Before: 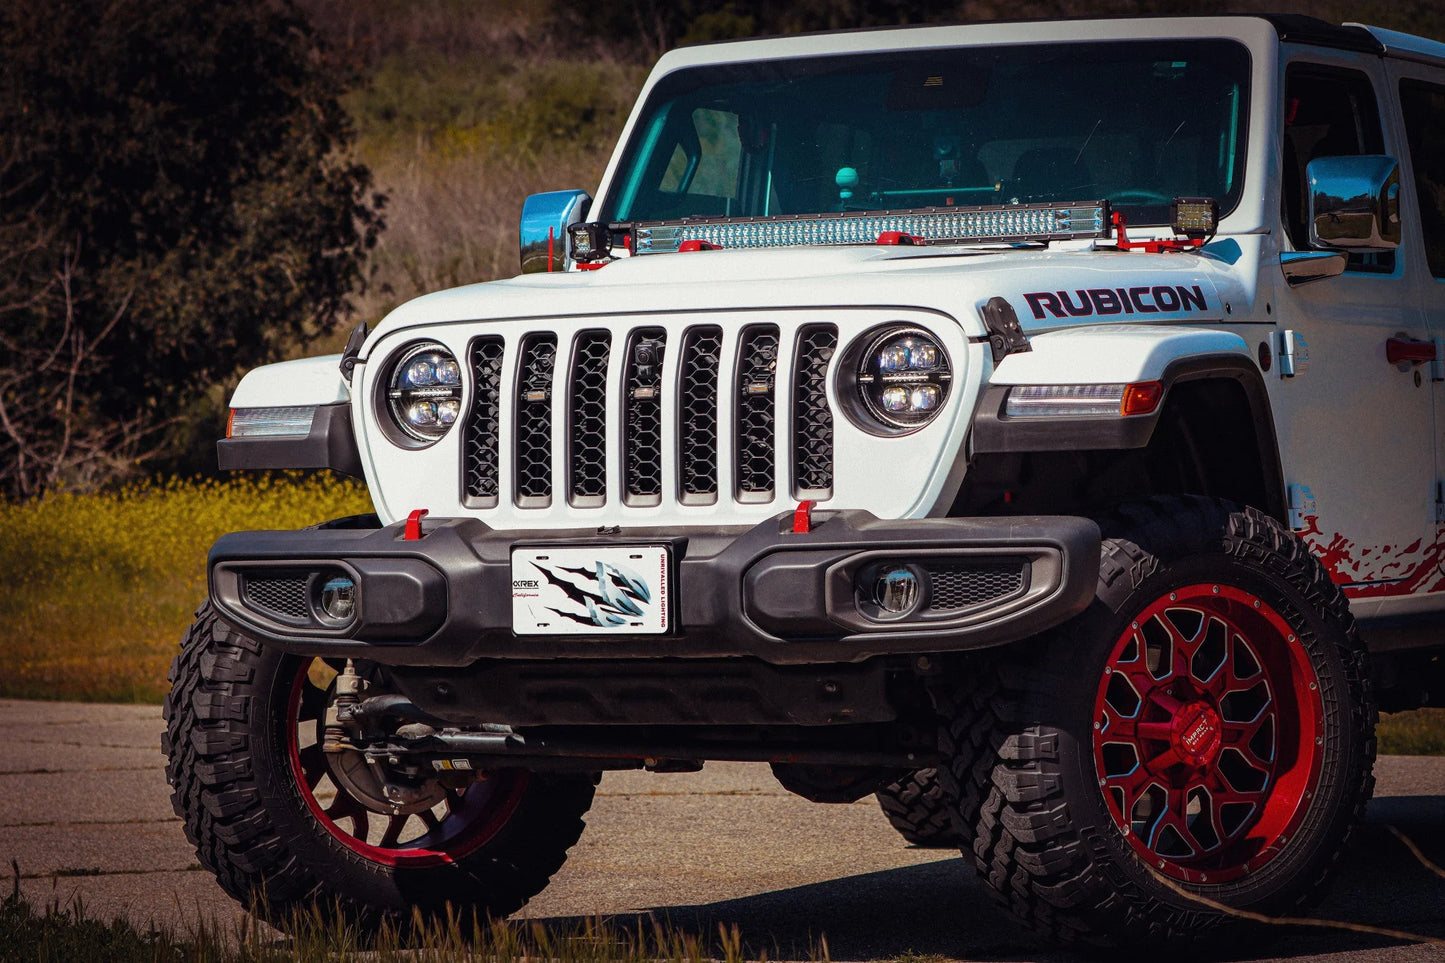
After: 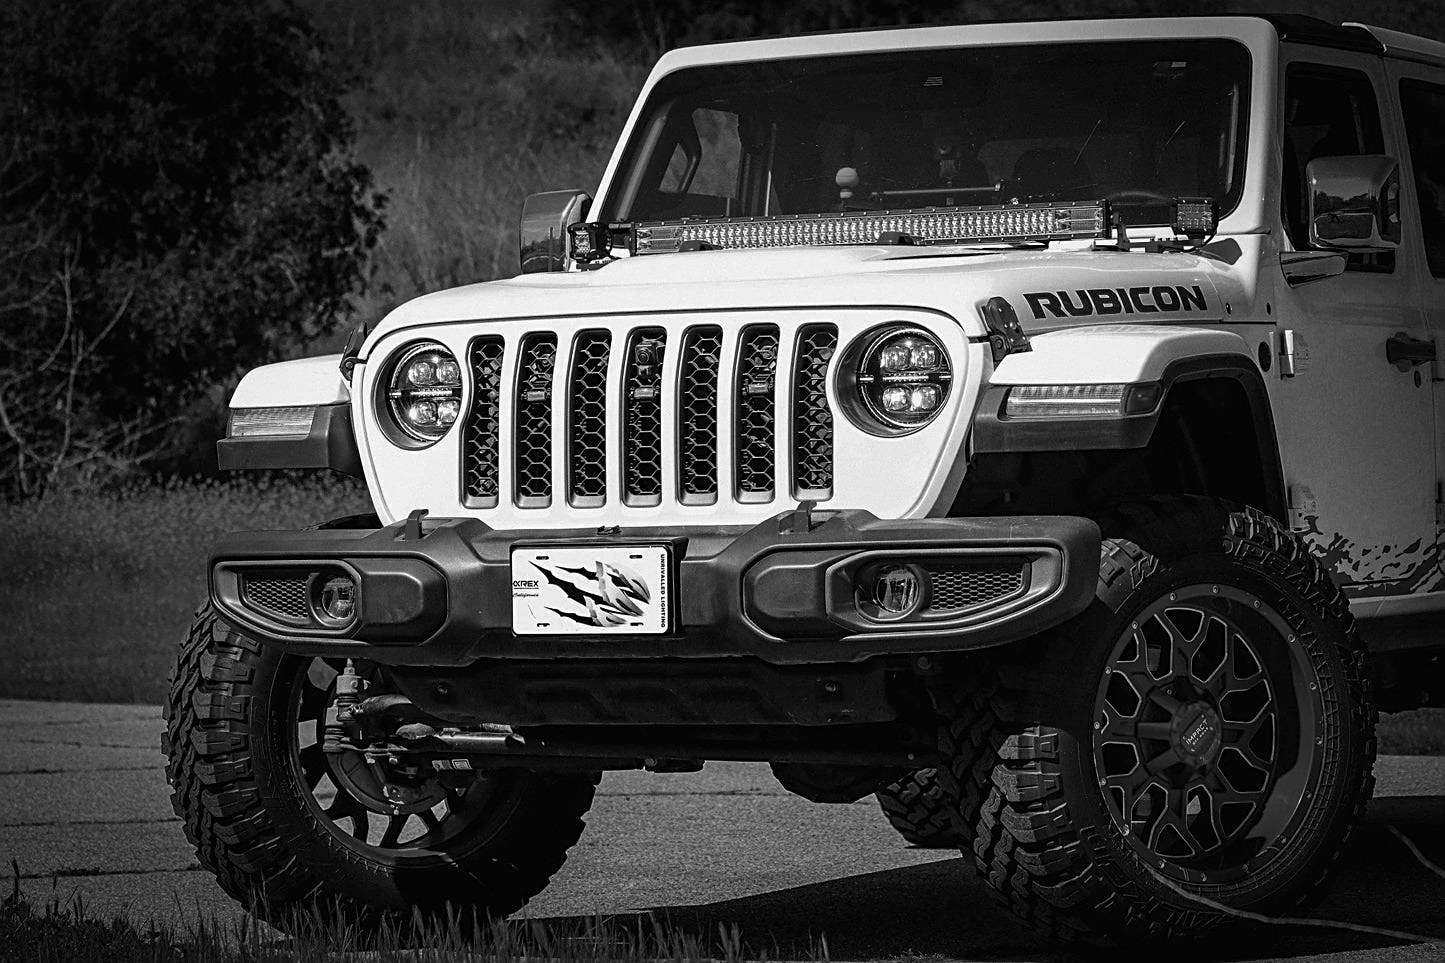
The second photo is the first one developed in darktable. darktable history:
contrast brightness saturation: contrast 0.1, saturation -0.3
color zones: curves: ch0 [(0.002, 0.429) (0.121, 0.212) (0.198, 0.113) (0.276, 0.344) (0.331, 0.541) (0.41, 0.56) (0.482, 0.289) (0.619, 0.227) (0.721, 0.18) (0.821, 0.435) (0.928, 0.555) (1, 0.587)]; ch1 [(0, 0) (0.143, 0) (0.286, 0) (0.429, 0) (0.571, 0) (0.714, 0) (0.857, 0)]
sharpen: on, module defaults
